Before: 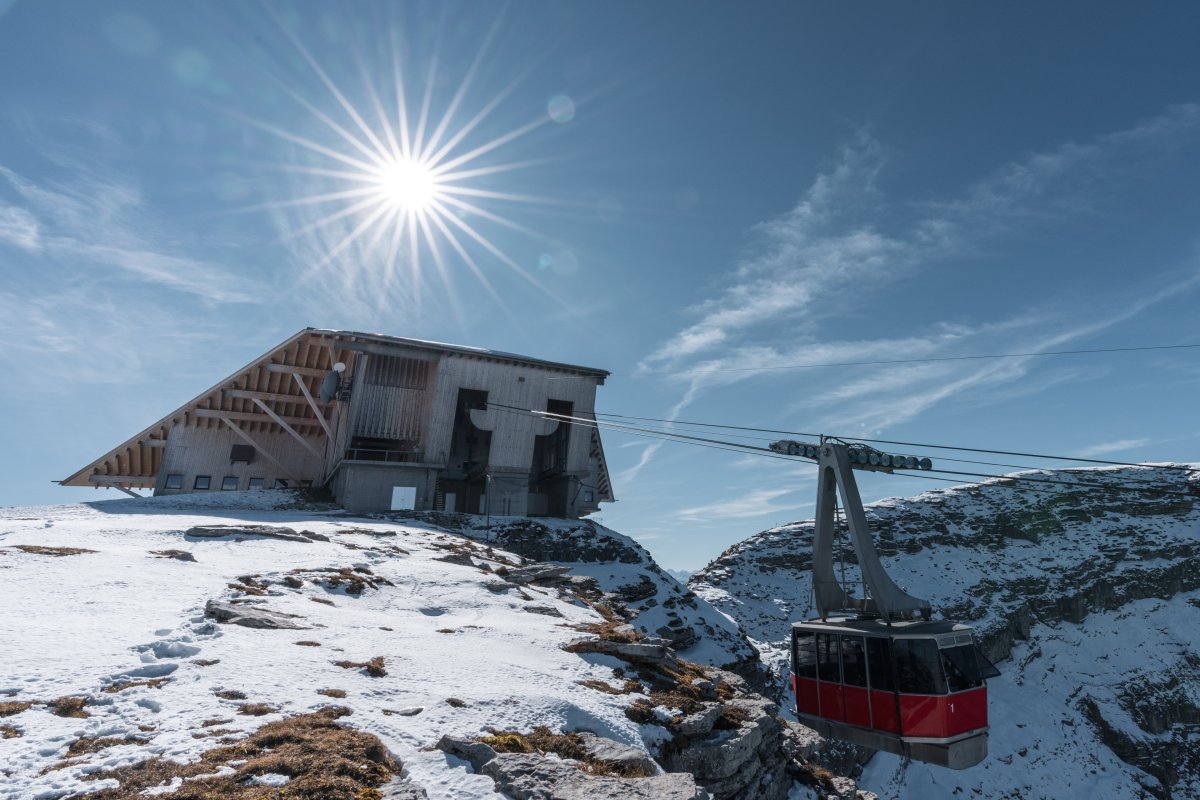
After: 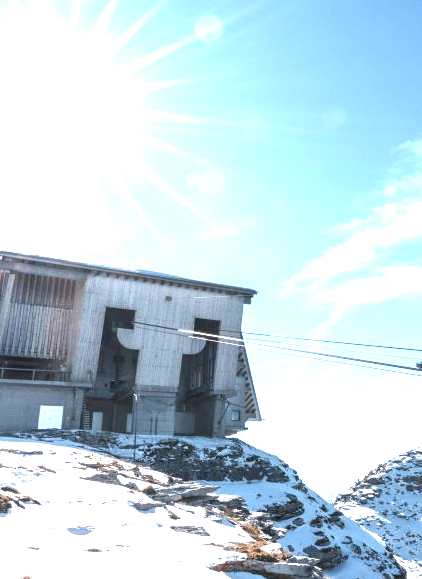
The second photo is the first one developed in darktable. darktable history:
exposure: black level correction 0, exposure 2.138 EV, compensate exposure bias true, compensate highlight preservation false
crop and rotate: left 29.476%, top 10.214%, right 35.32%, bottom 17.333%
